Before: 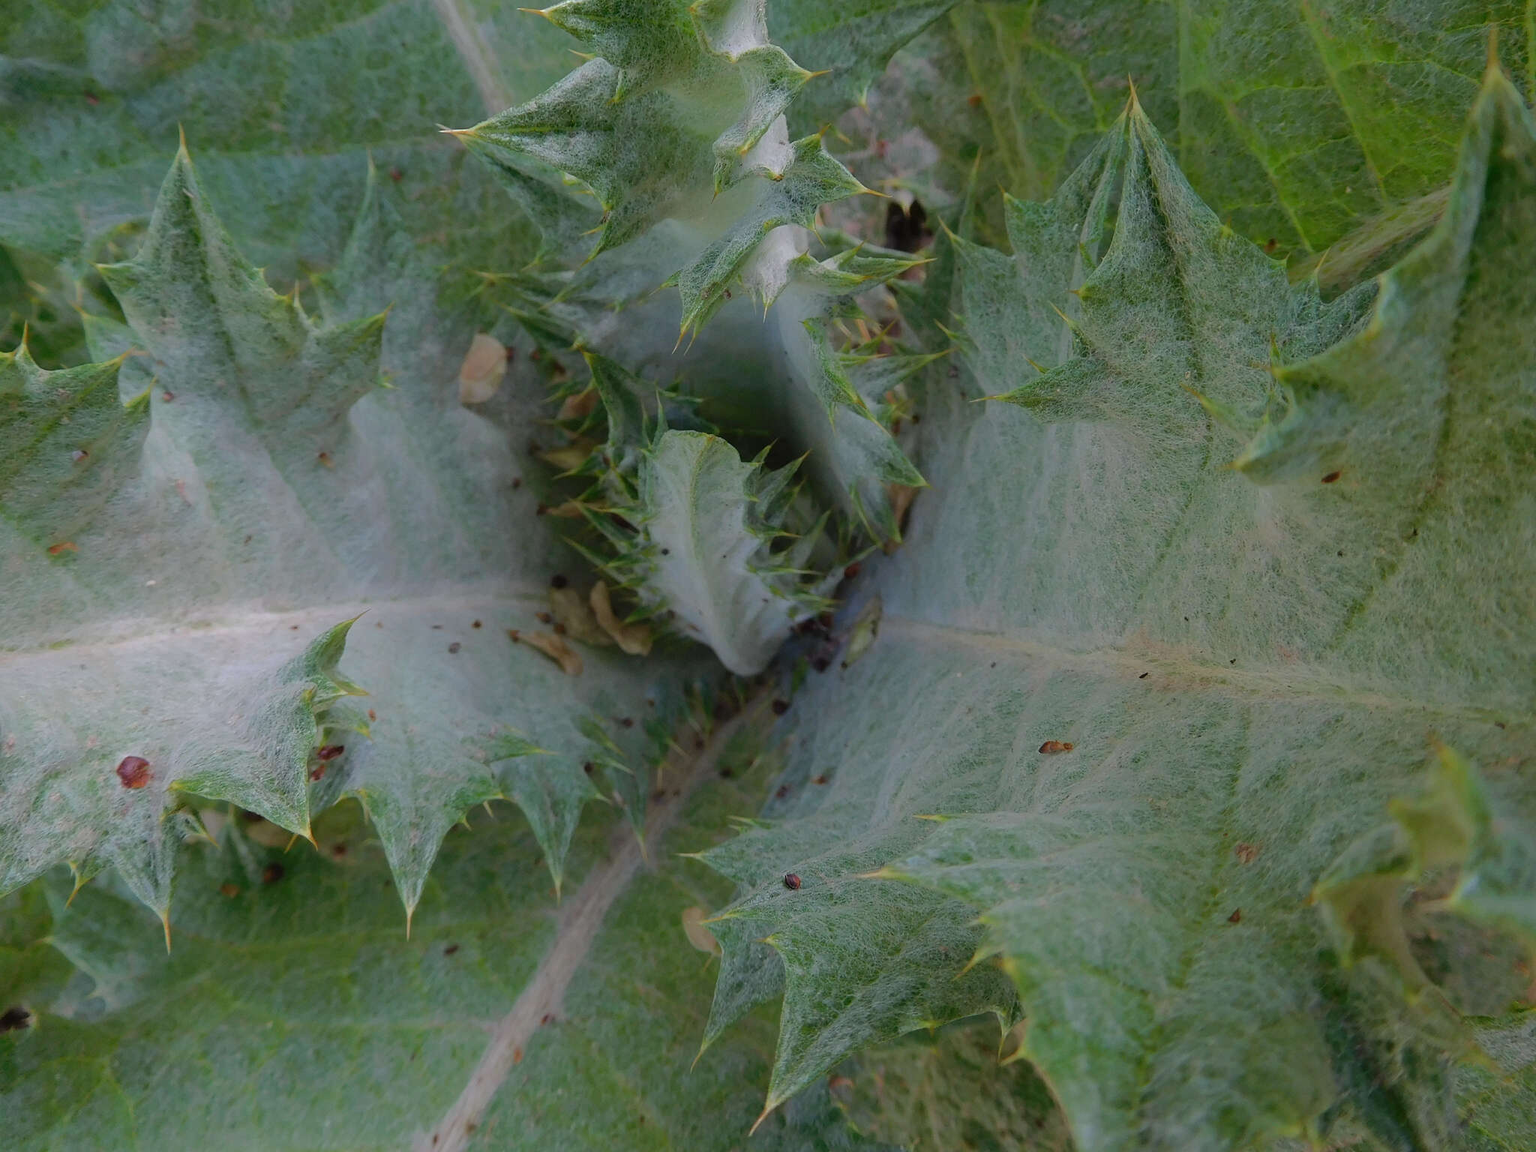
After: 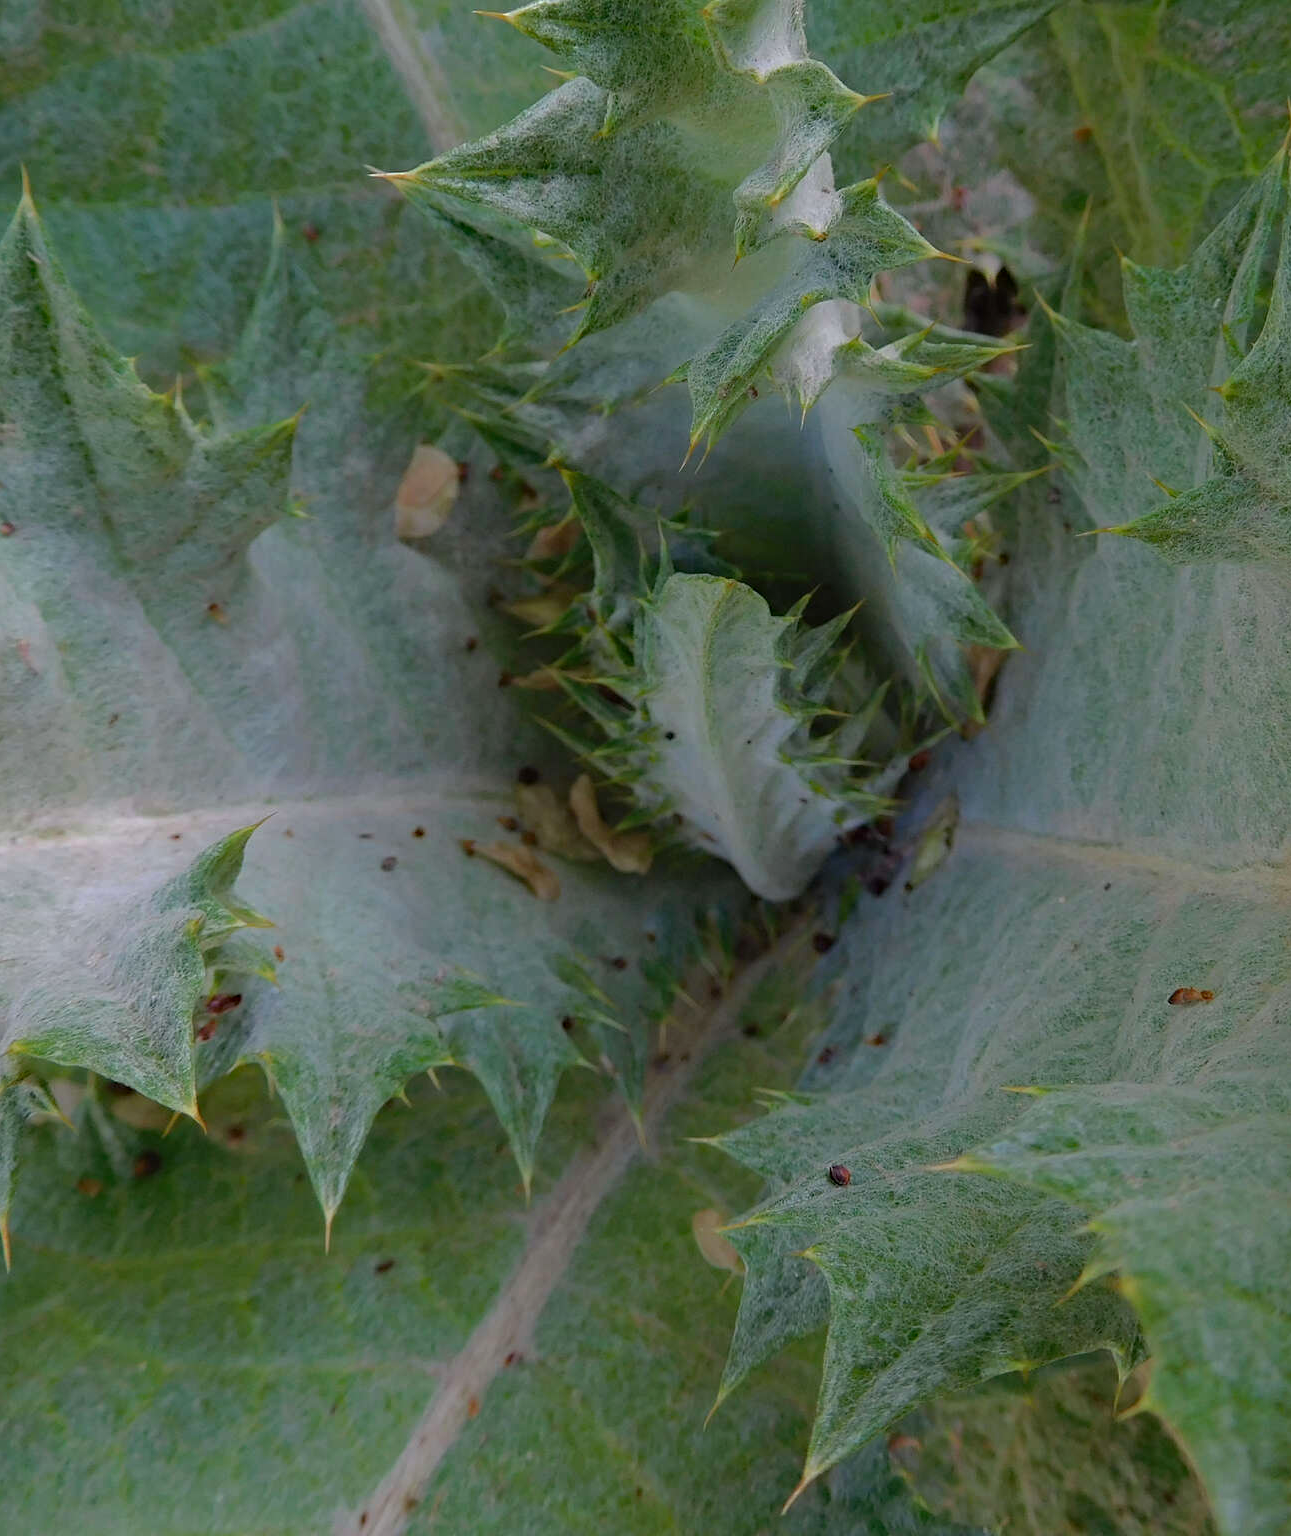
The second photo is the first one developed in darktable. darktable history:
haze removal: compatibility mode true, adaptive false
crop: left 10.623%, right 26.331%
